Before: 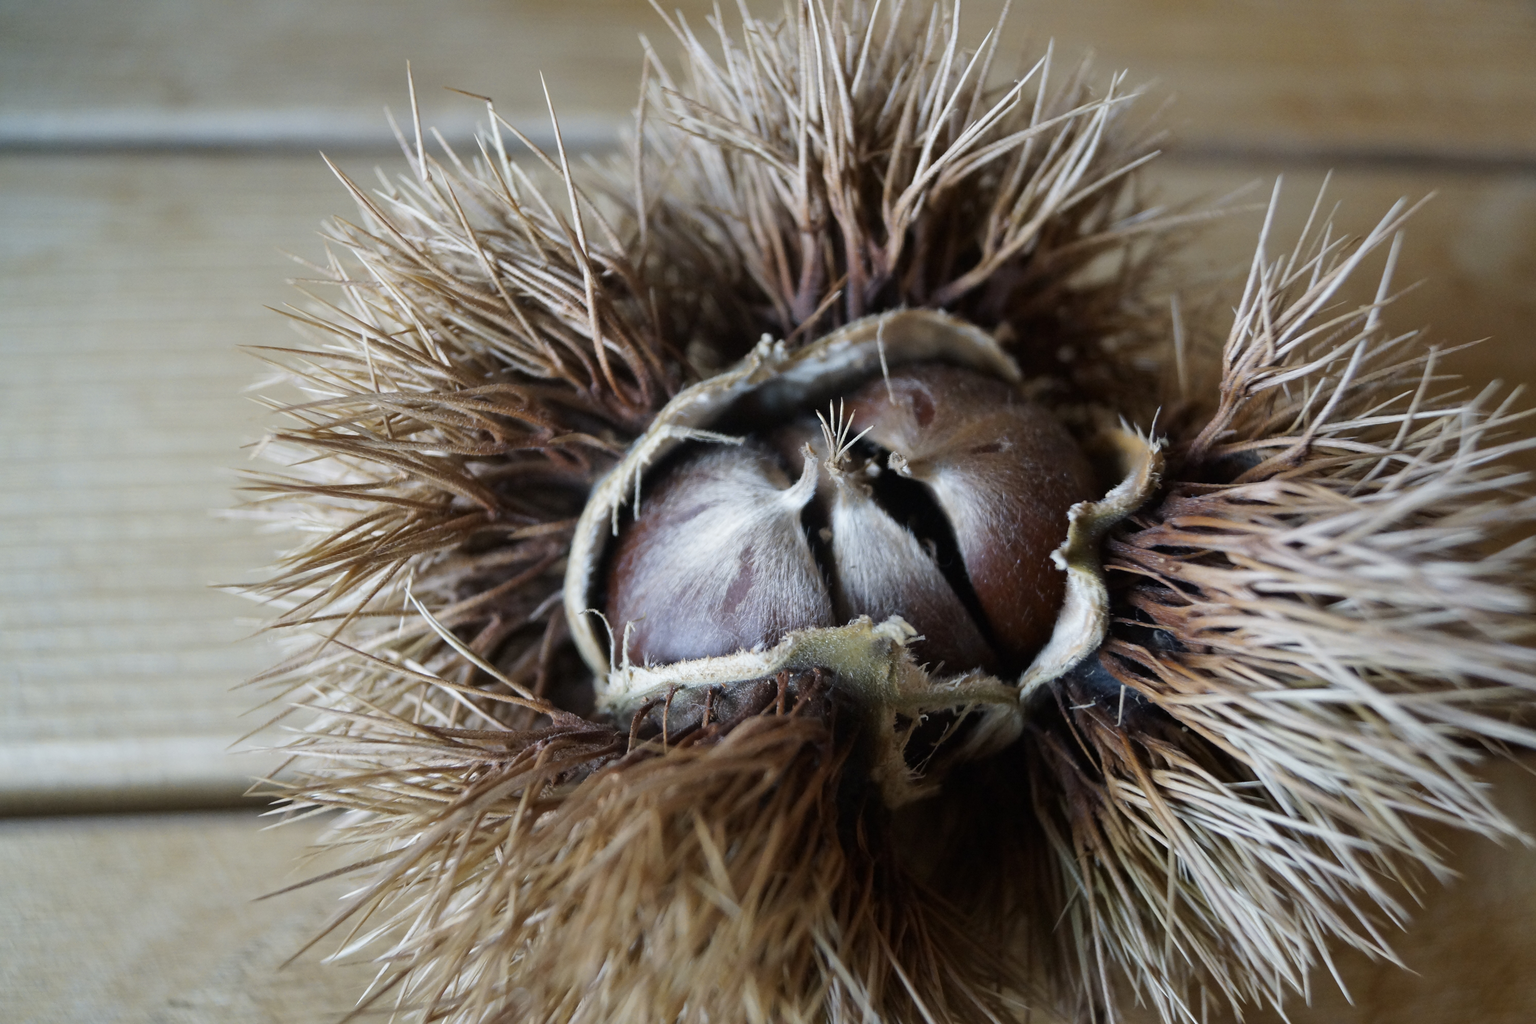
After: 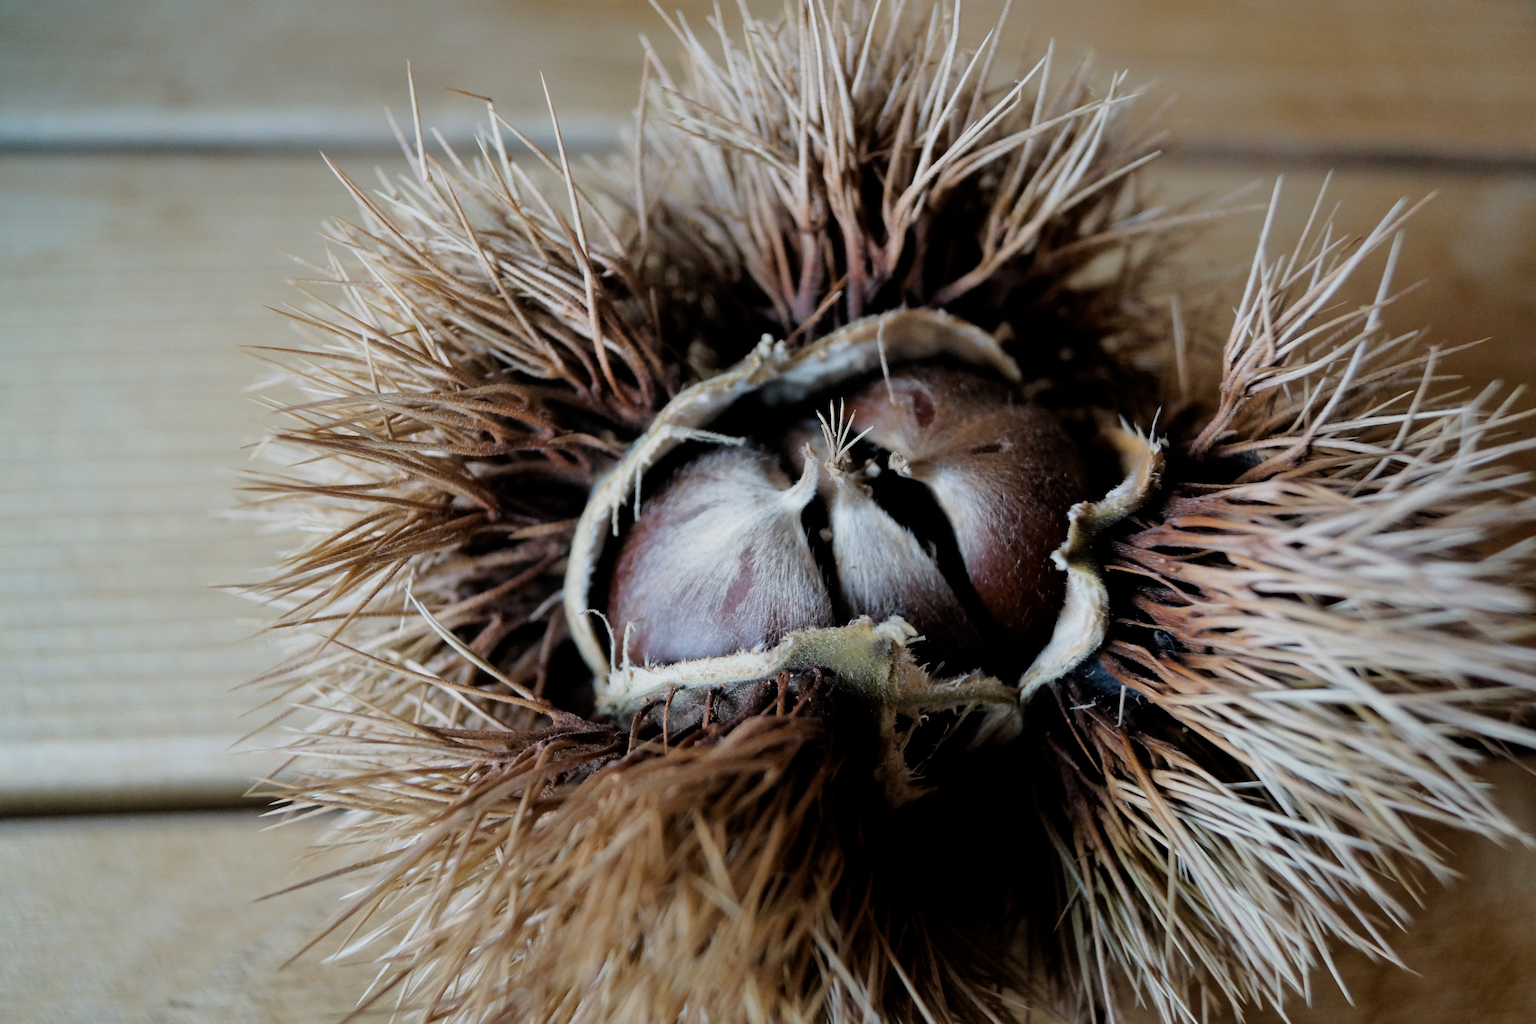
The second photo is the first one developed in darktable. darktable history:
filmic rgb: black relative exposure -5.72 EV, white relative exposure 3.39 EV, threshold 5.96 EV, hardness 3.67, enable highlight reconstruction true
